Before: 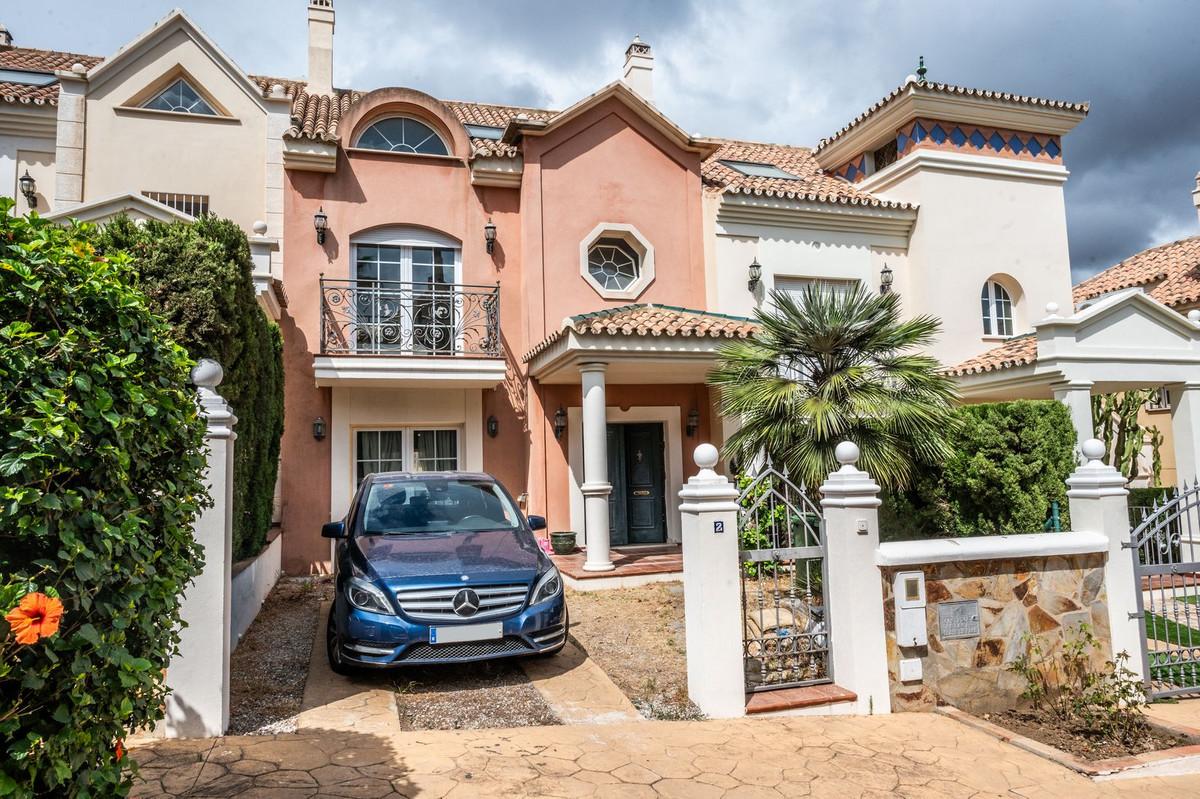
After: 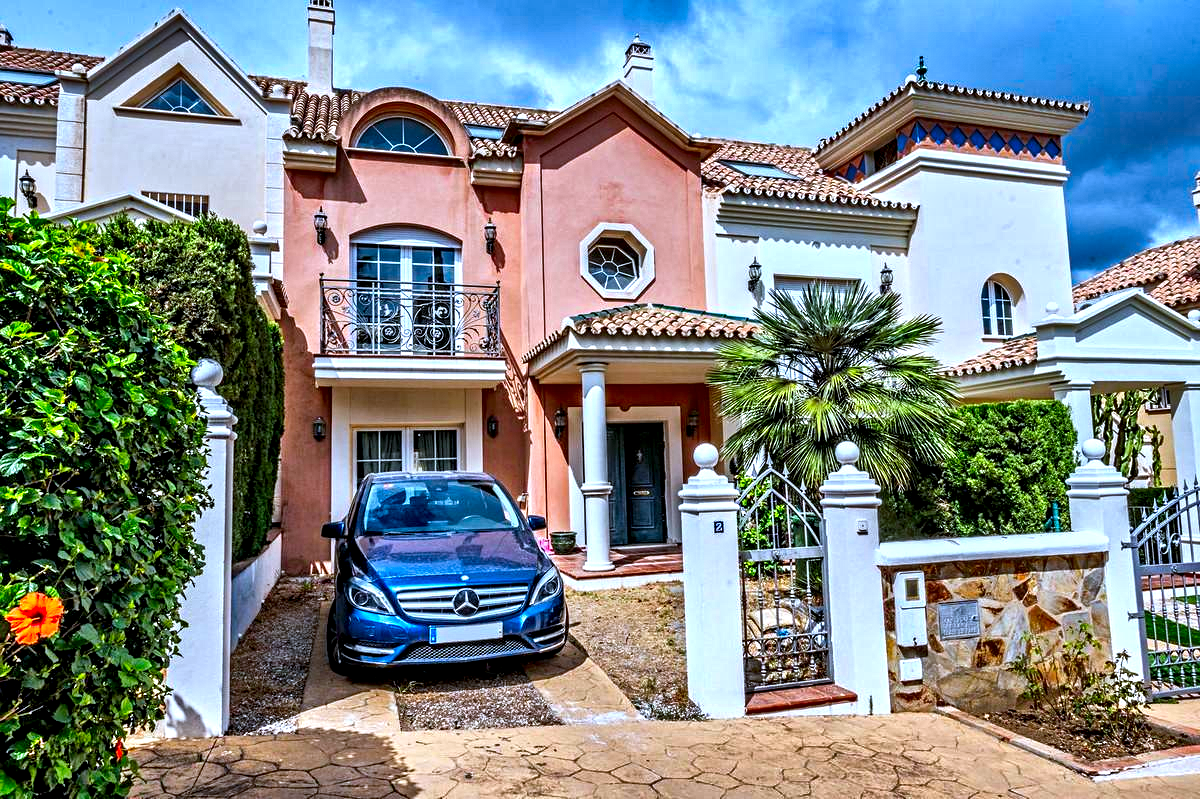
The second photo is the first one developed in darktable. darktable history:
contrast equalizer: octaves 7, y [[0.5, 0.542, 0.583, 0.625, 0.667, 0.708], [0.5 ×6], [0.5 ×6], [0 ×6], [0 ×6]]
color correction: saturation 1.8
white balance: red 0.926, green 1.003, blue 1.133
shadows and highlights: radius 100.41, shadows 50.55, highlights -64.36, highlights color adjustment 49.82%, soften with gaussian
